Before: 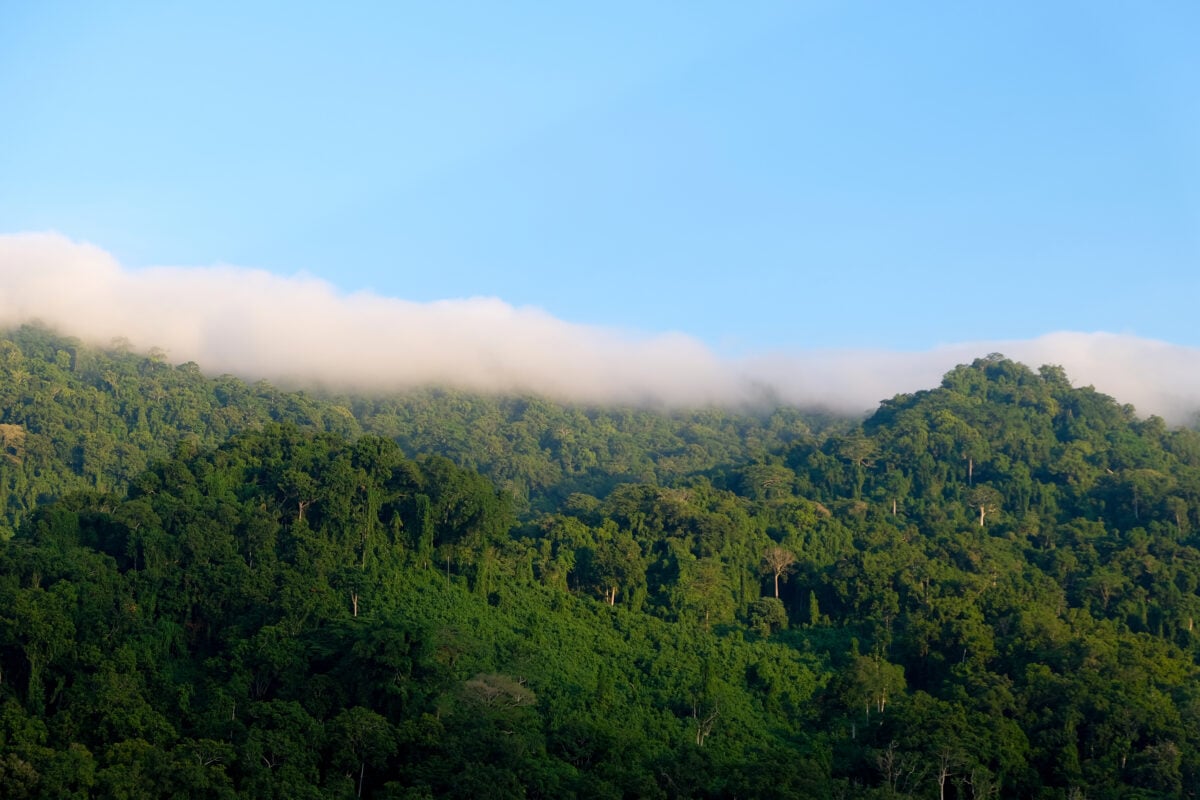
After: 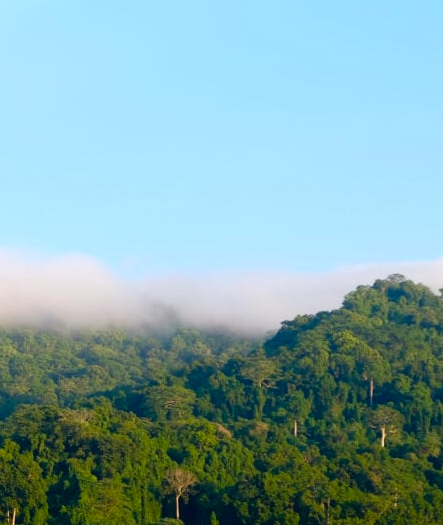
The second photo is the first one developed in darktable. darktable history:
color balance rgb: linear chroma grading › shadows 32%, linear chroma grading › global chroma -2%, linear chroma grading › mid-tones 4%, perceptual saturation grading › global saturation -2%, perceptual saturation grading › highlights -8%, perceptual saturation grading › mid-tones 8%, perceptual saturation grading › shadows 4%, perceptual brilliance grading › highlights 8%, perceptual brilliance grading › mid-tones 4%, perceptual brilliance grading › shadows 2%, global vibrance 16%, saturation formula JzAzBz (2021)
crop and rotate: left 49.936%, top 10.094%, right 13.136%, bottom 24.256%
